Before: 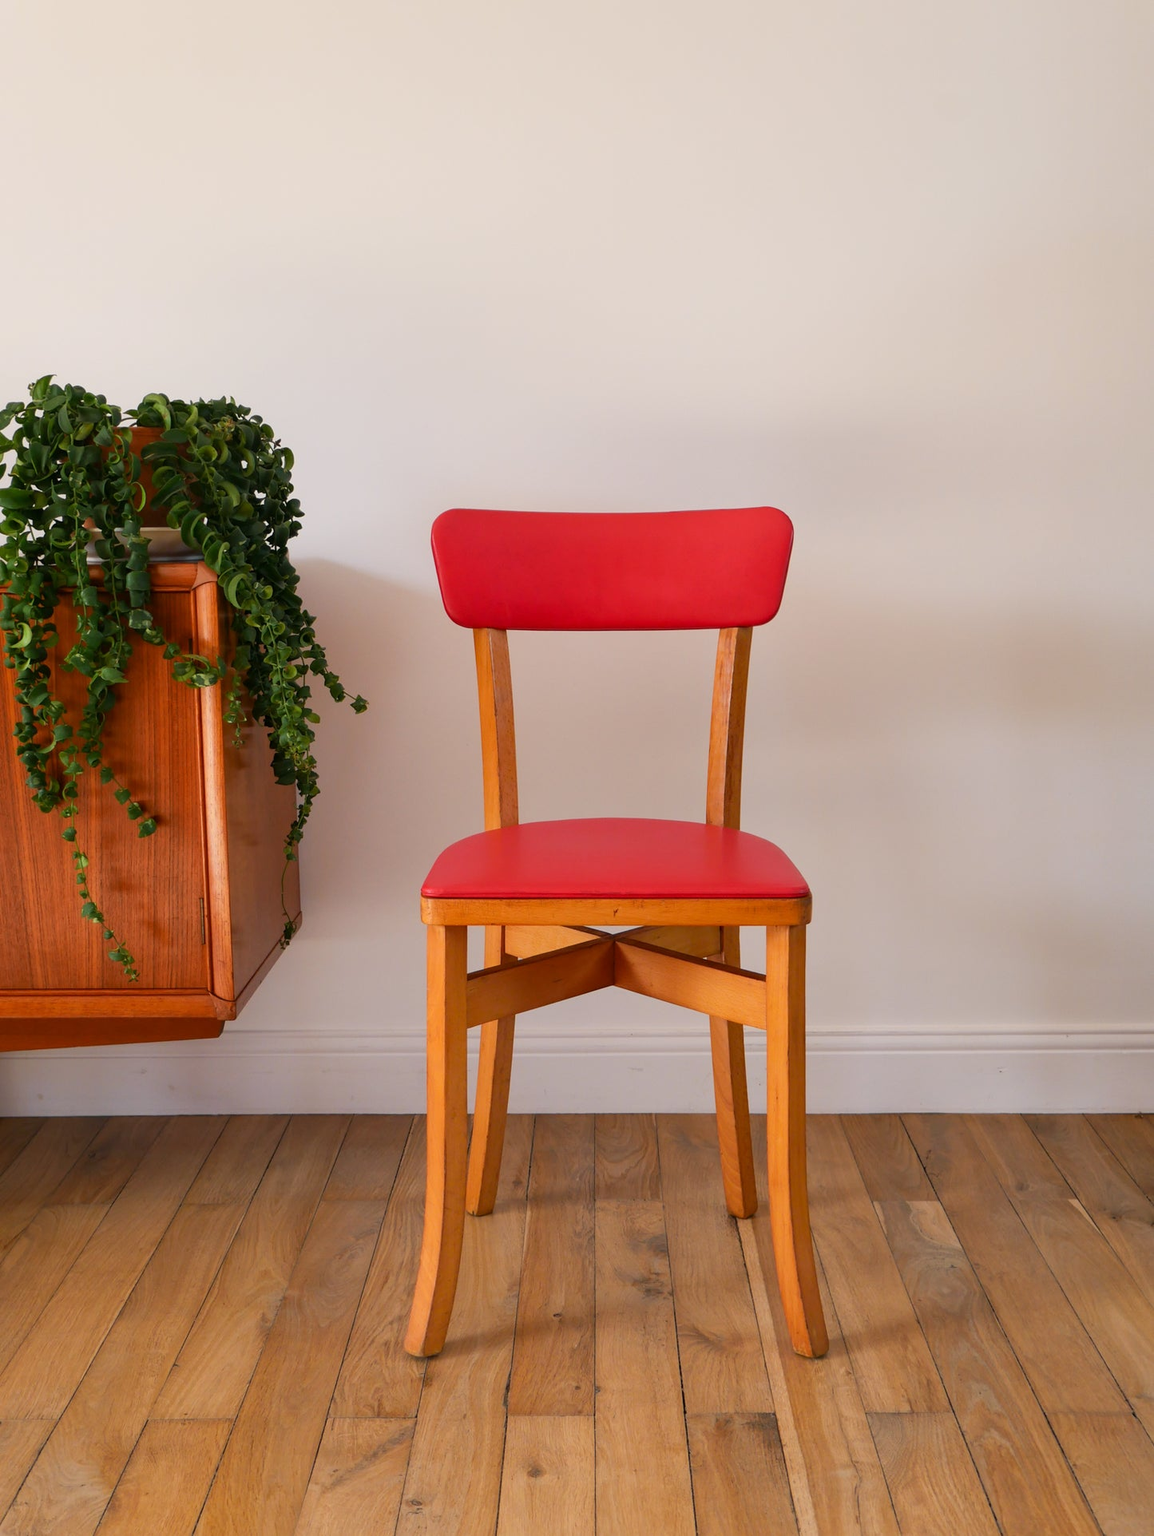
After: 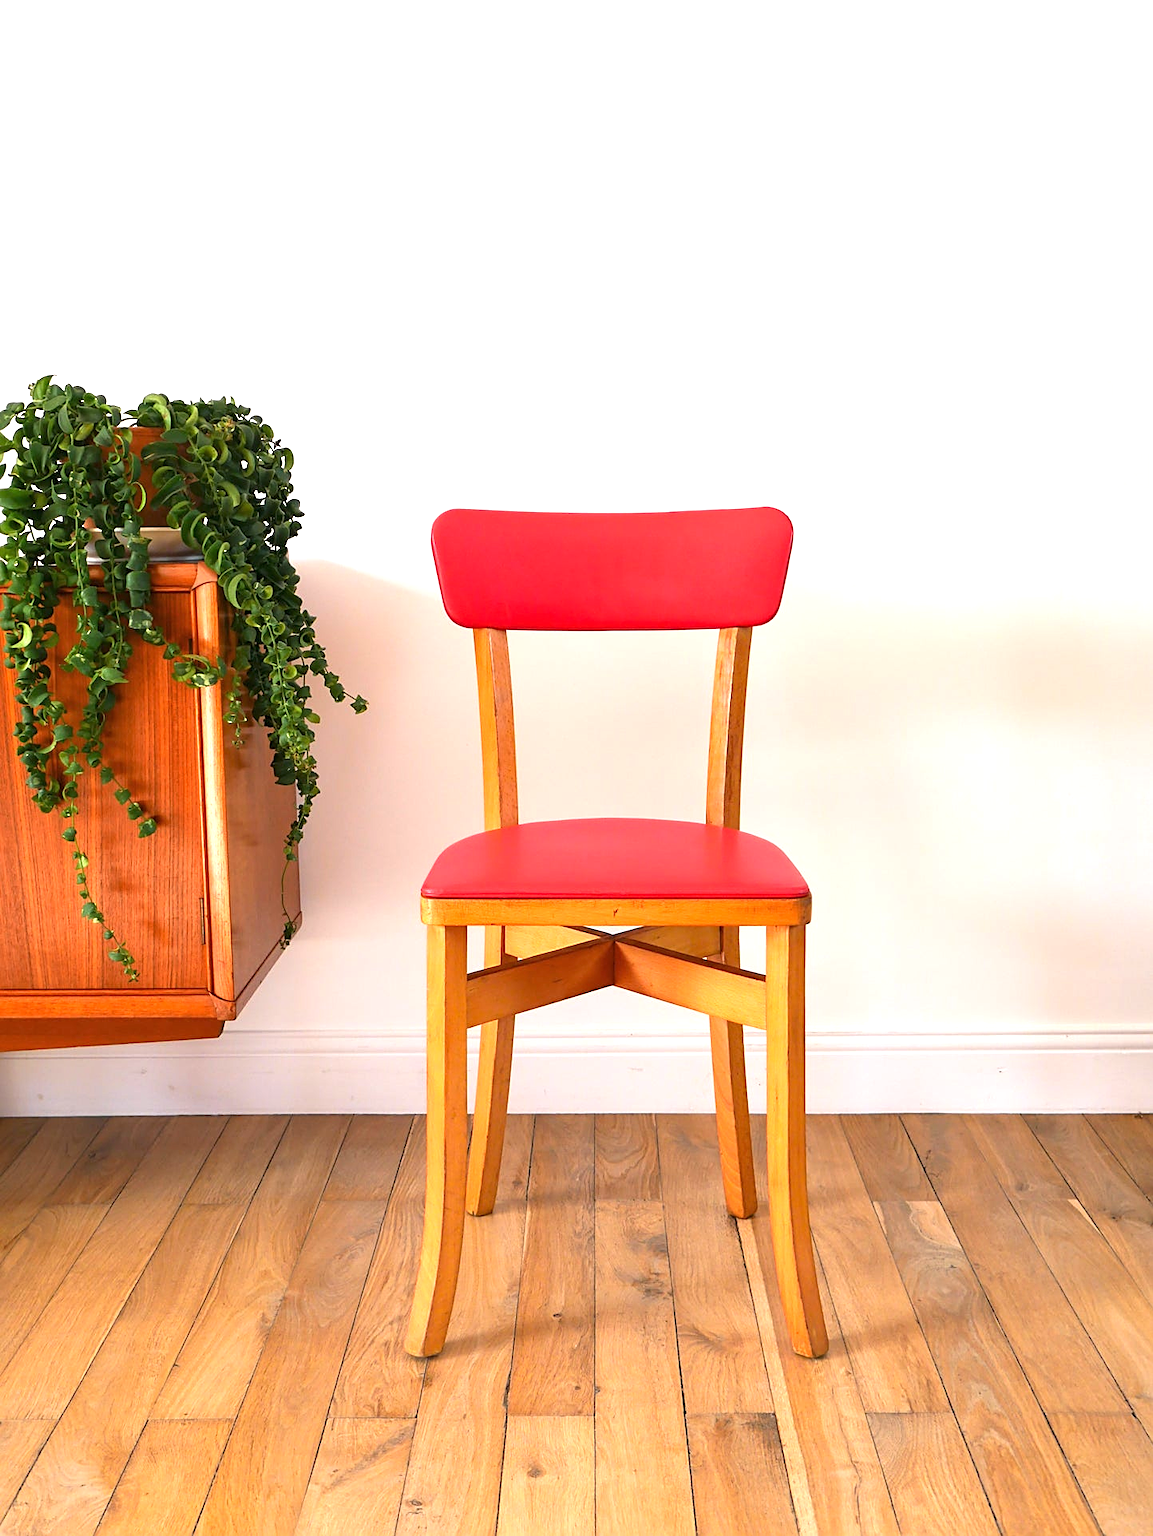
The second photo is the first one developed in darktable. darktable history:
exposure: black level correction 0, exposure 1.2 EV, compensate exposure bias true, compensate highlight preservation false
sharpen: on, module defaults
tone equalizer: on, module defaults
